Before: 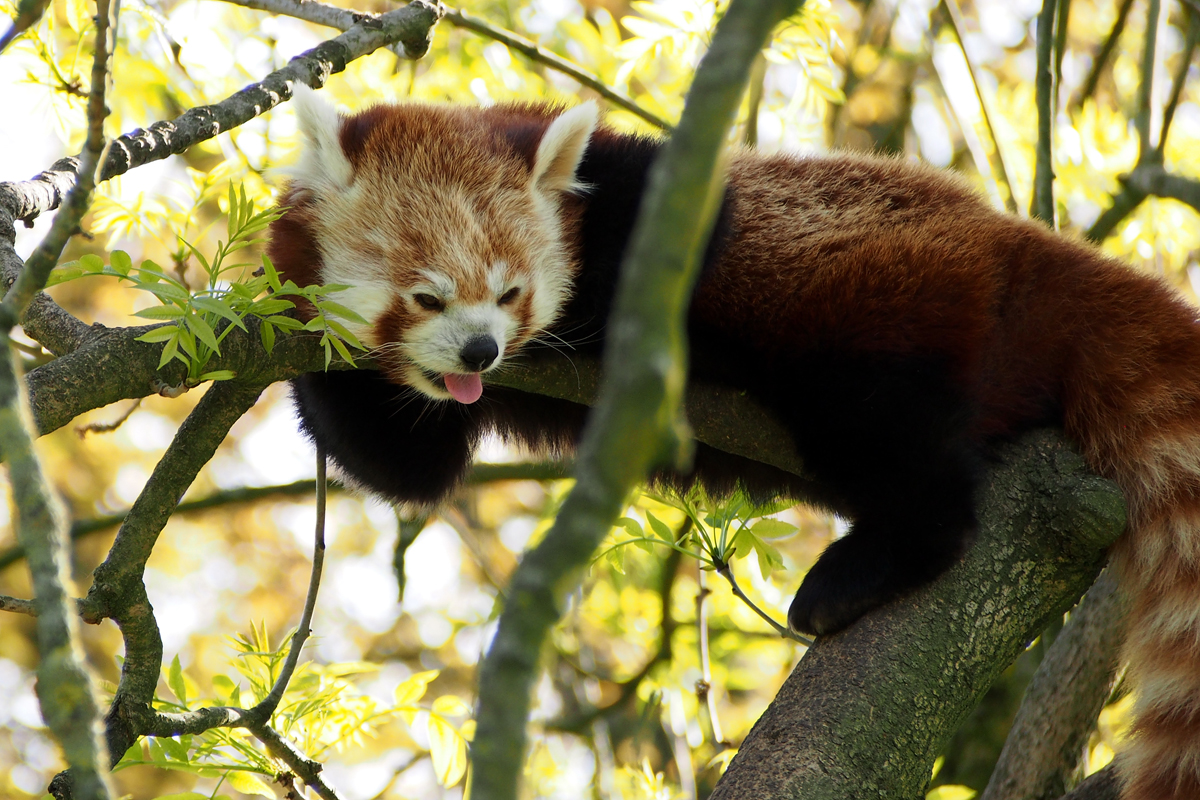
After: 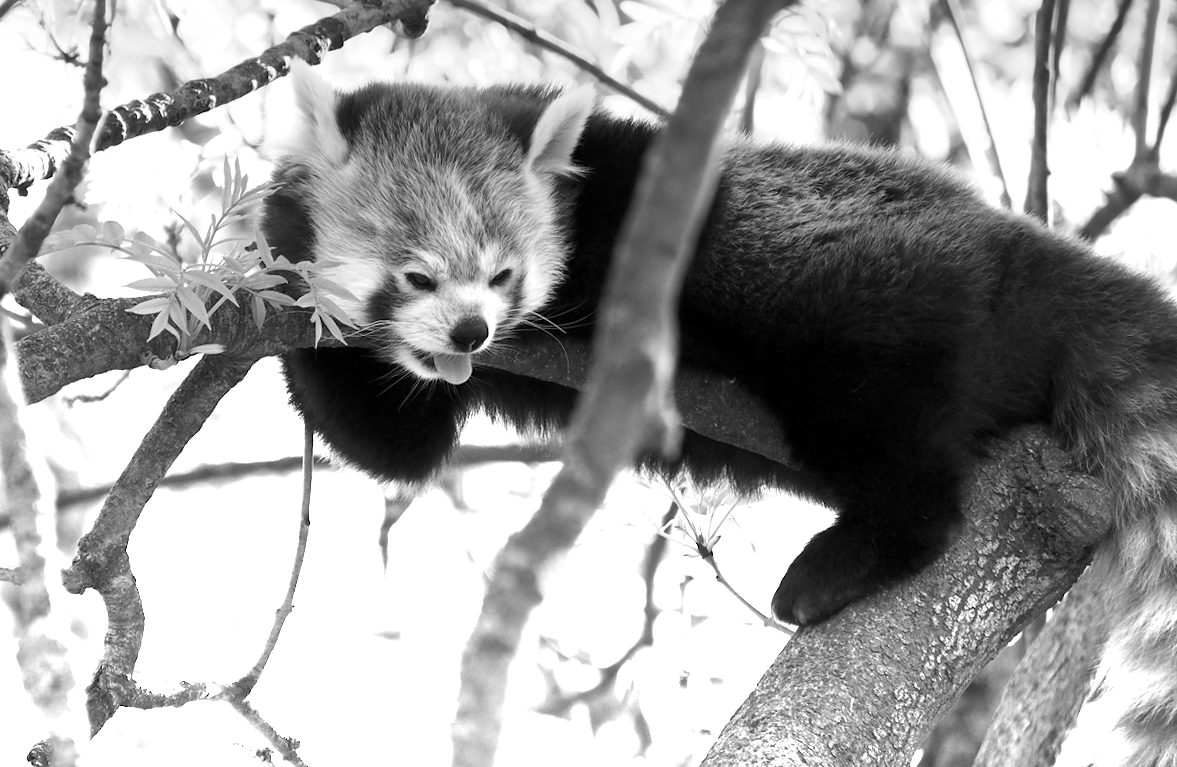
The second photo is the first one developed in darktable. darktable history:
rotate and perspective: rotation 1.57°, crop left 0.018, crop right 0.982, crop top 0.039, crop bottom 0.961
graduated density: density -3.9 EV
monochrome: a -3.63, b -0.465
